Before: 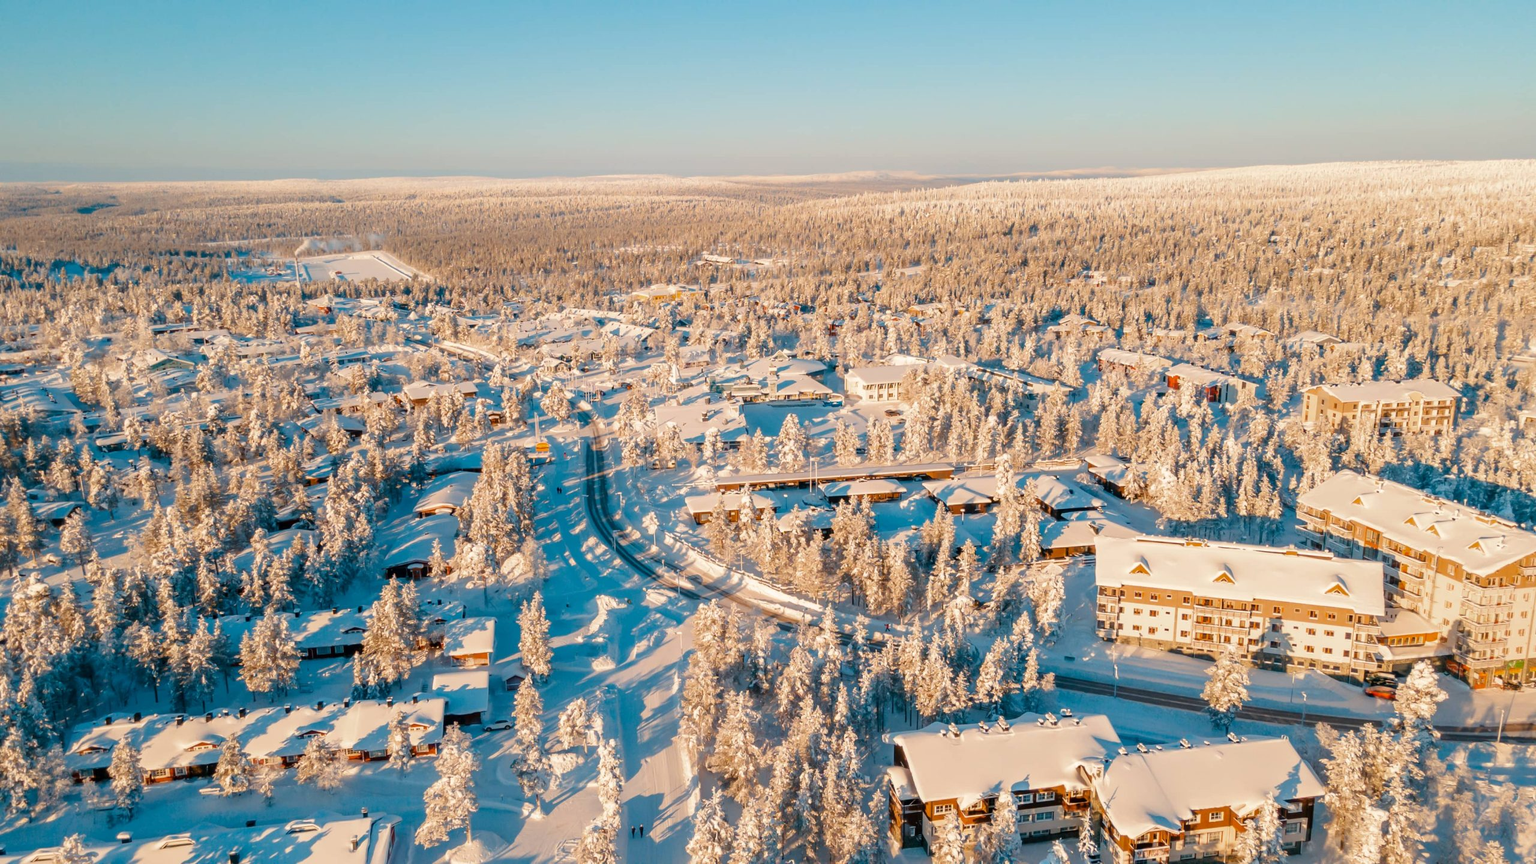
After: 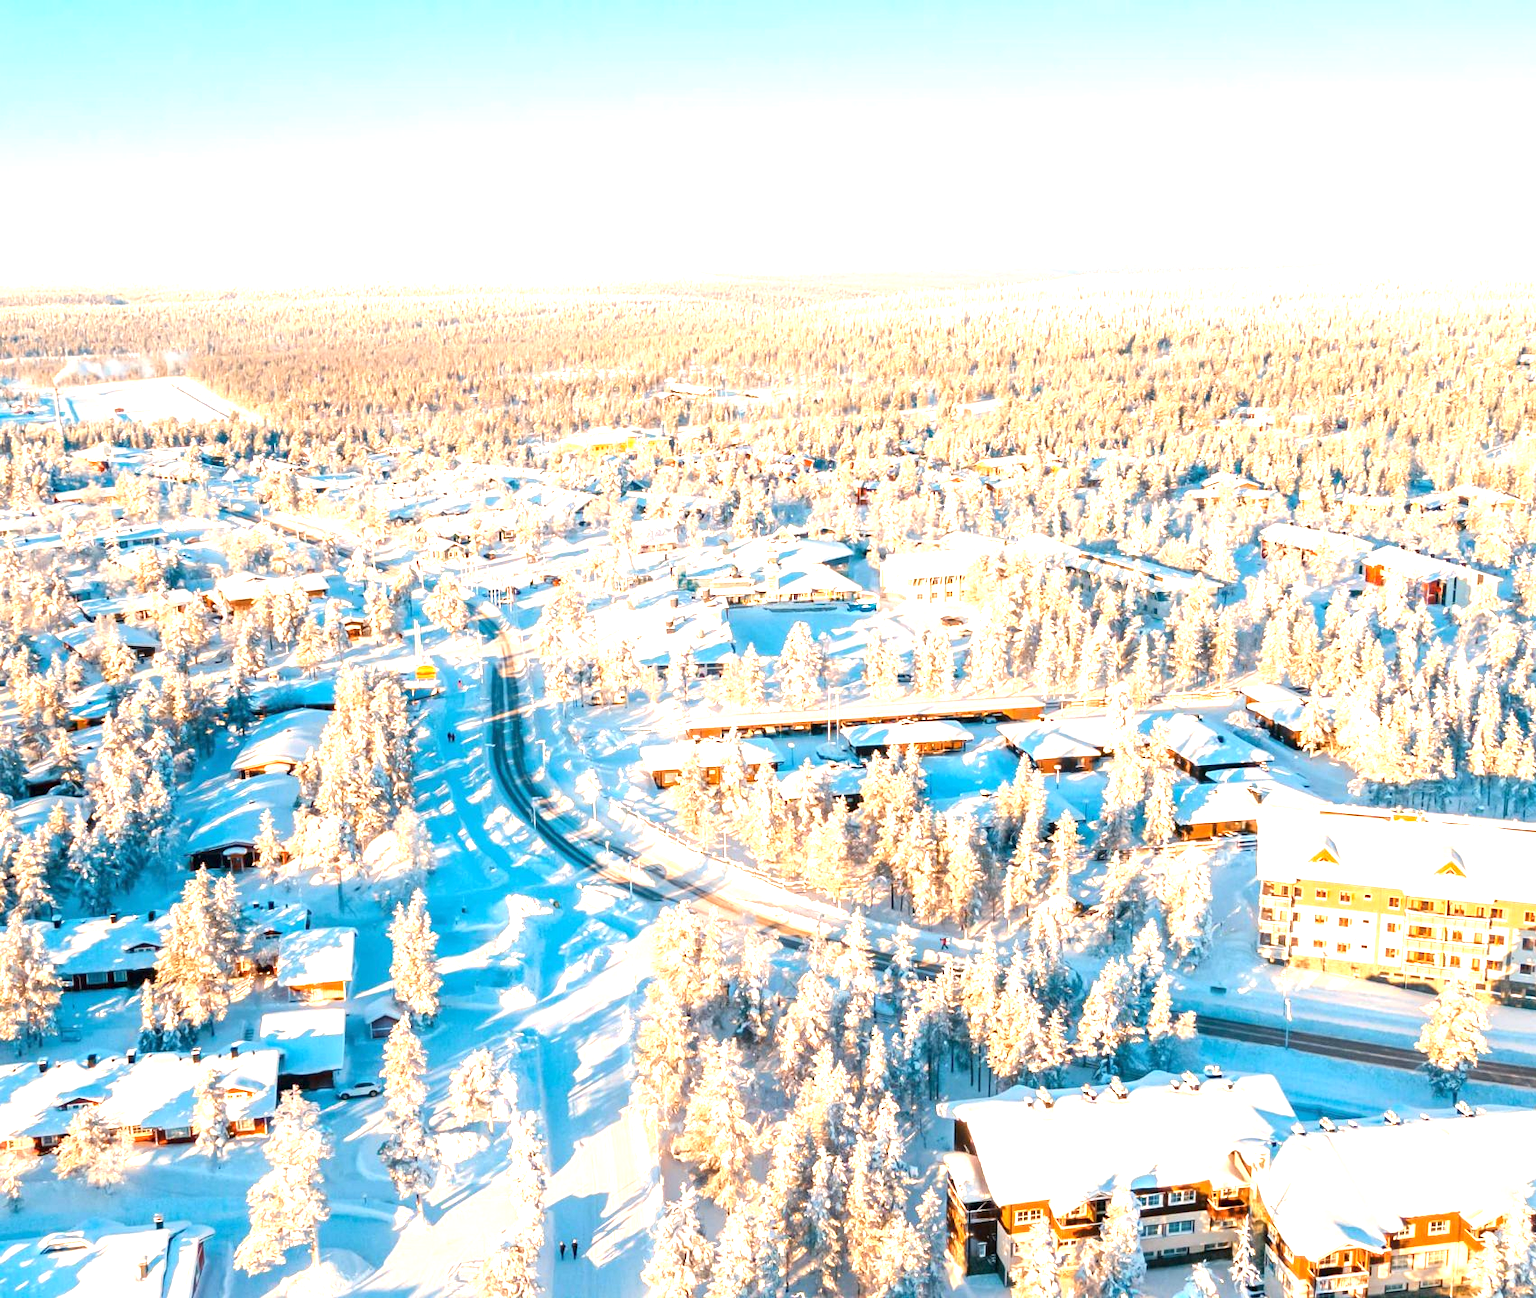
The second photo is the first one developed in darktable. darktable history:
crop: left 16.899%, right 16.556%
exposure: exposure 1.5 EV, compensate highlight preservation false
local contrast: mode bilateral grid, contrast 10, coarseness 25, detail 110%, midtone range 0.2
